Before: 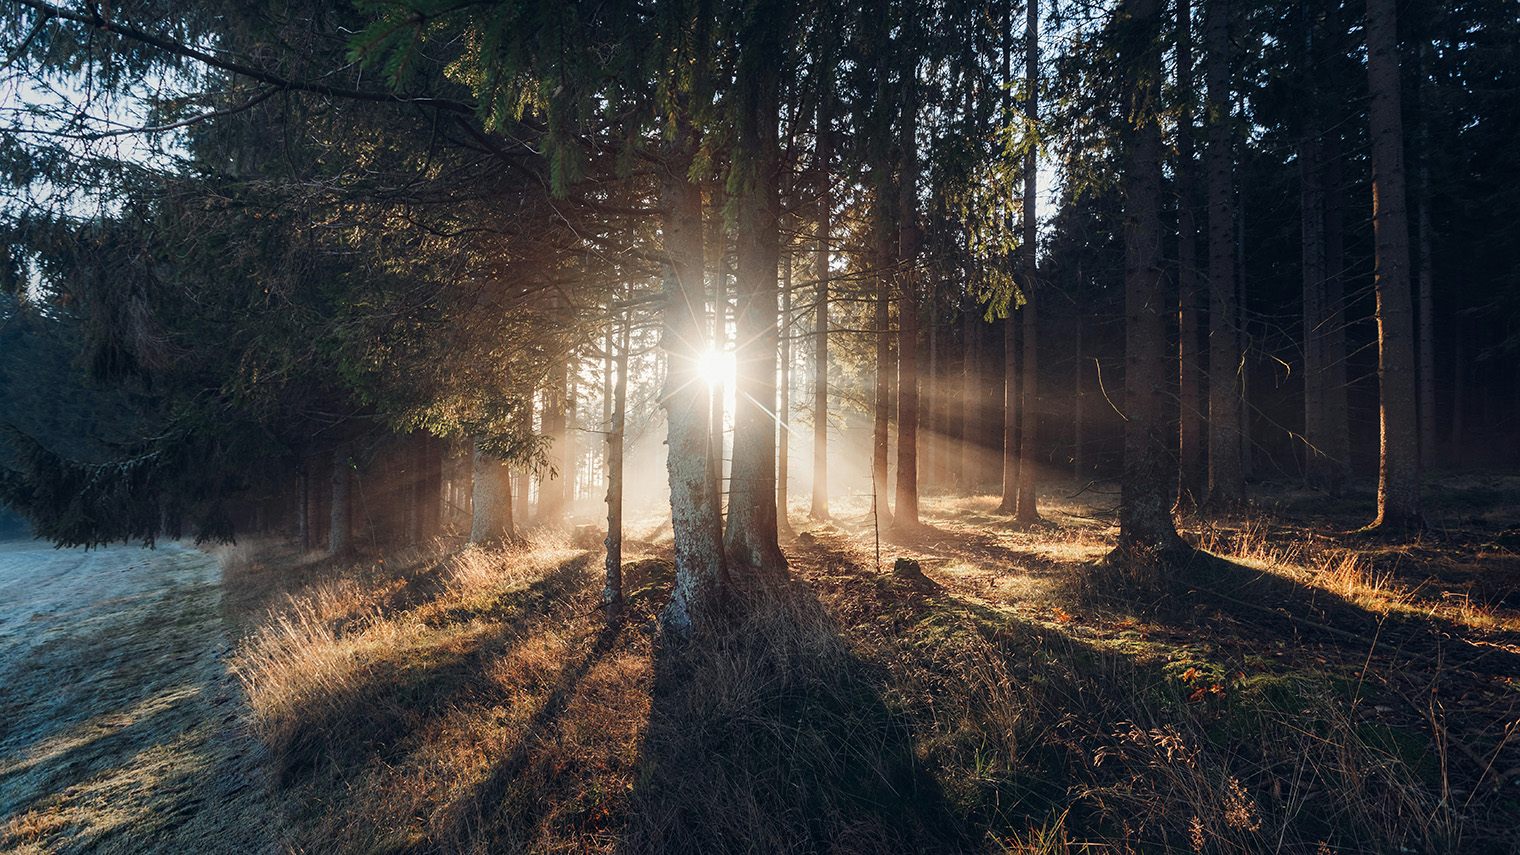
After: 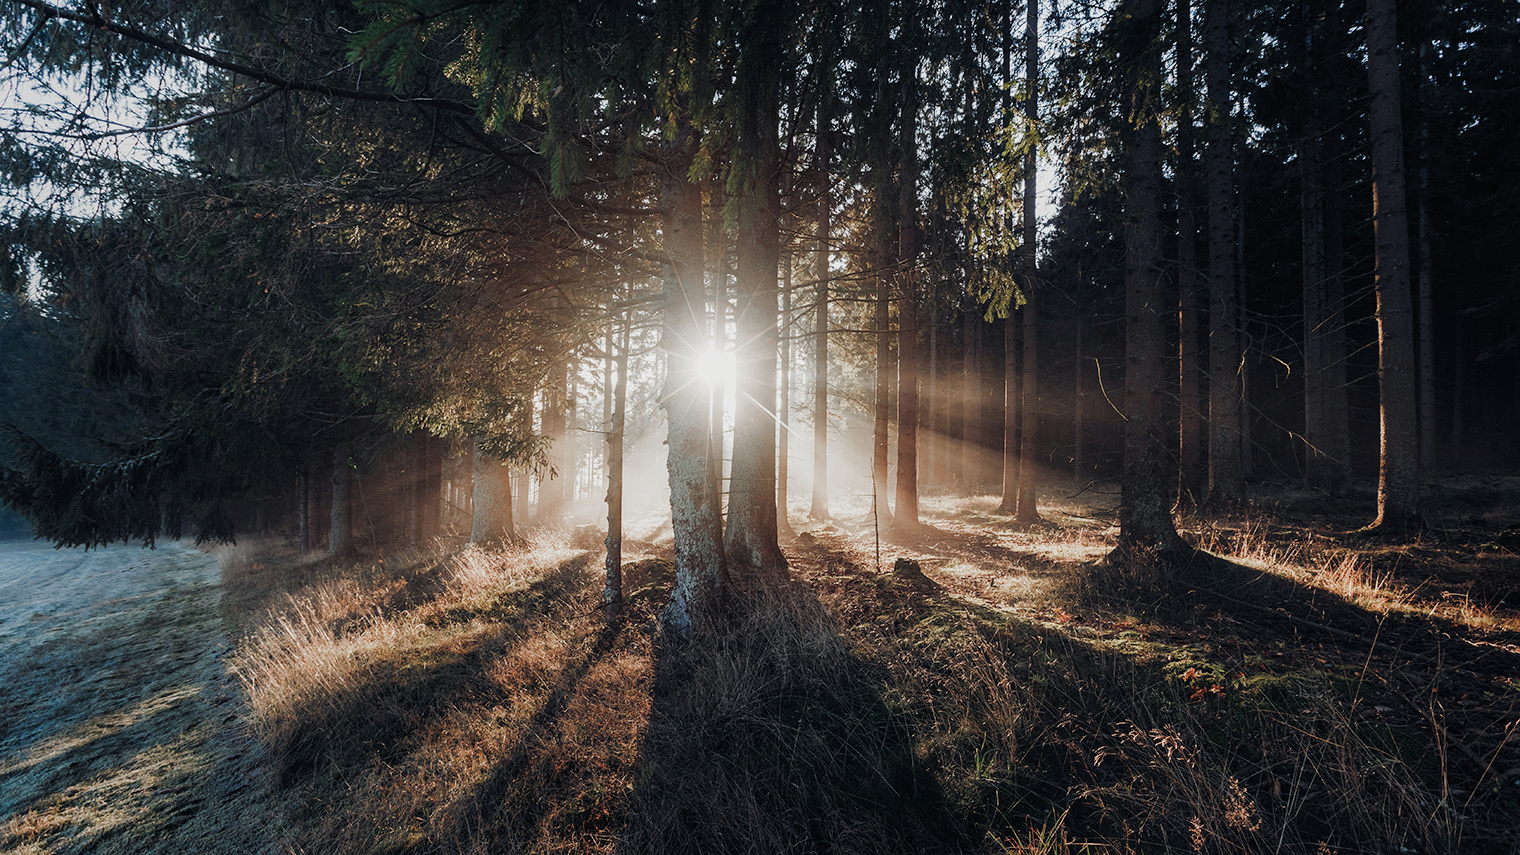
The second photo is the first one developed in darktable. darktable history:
filmic rgb: black relative exposure -8.03 EV, white relative exposure 4.04 EV, hardness 4.17, preserve chrominance RGB euclidean norm (legacy), color science v4 (2020)
